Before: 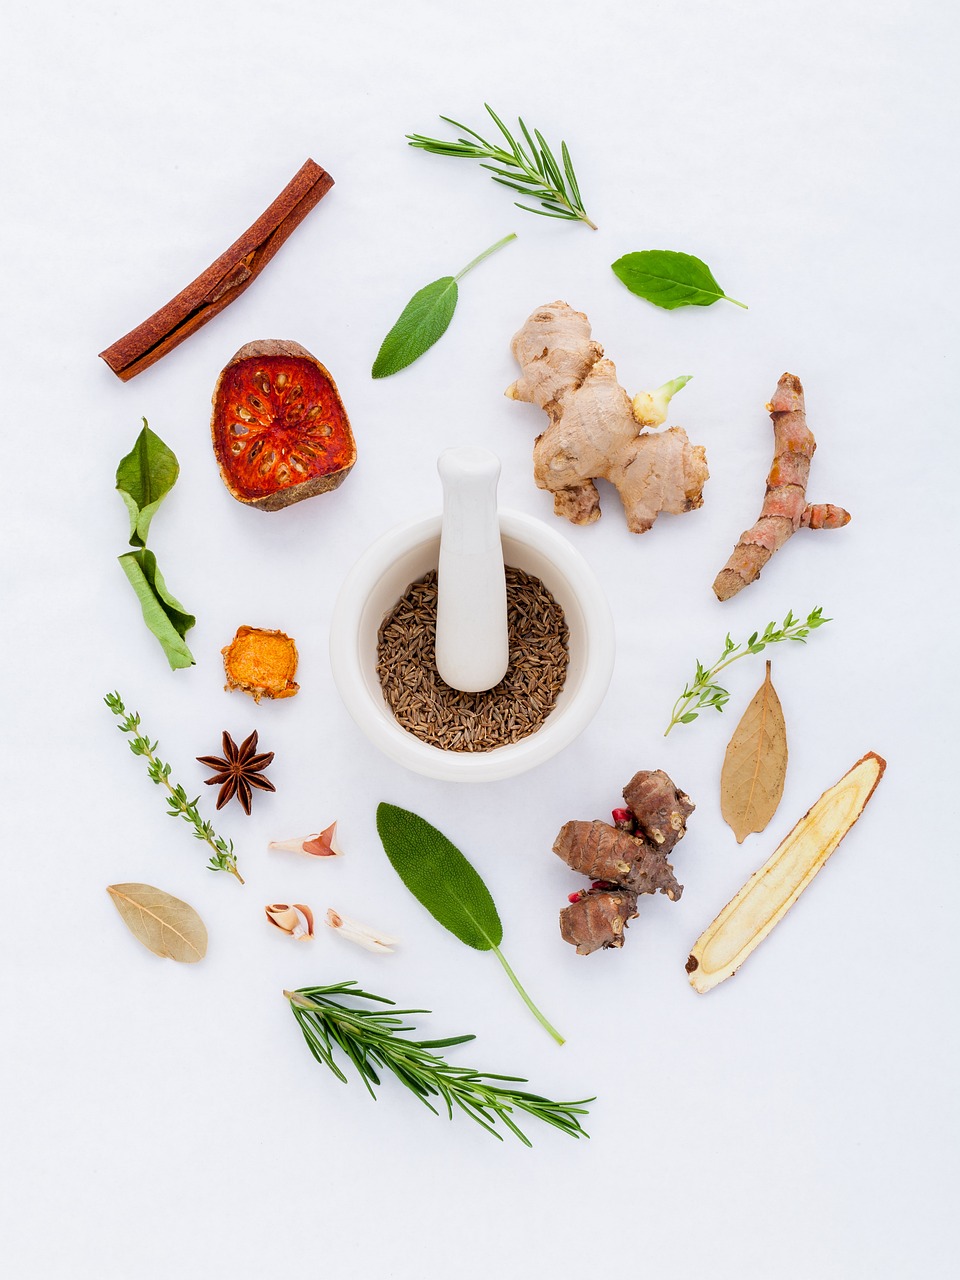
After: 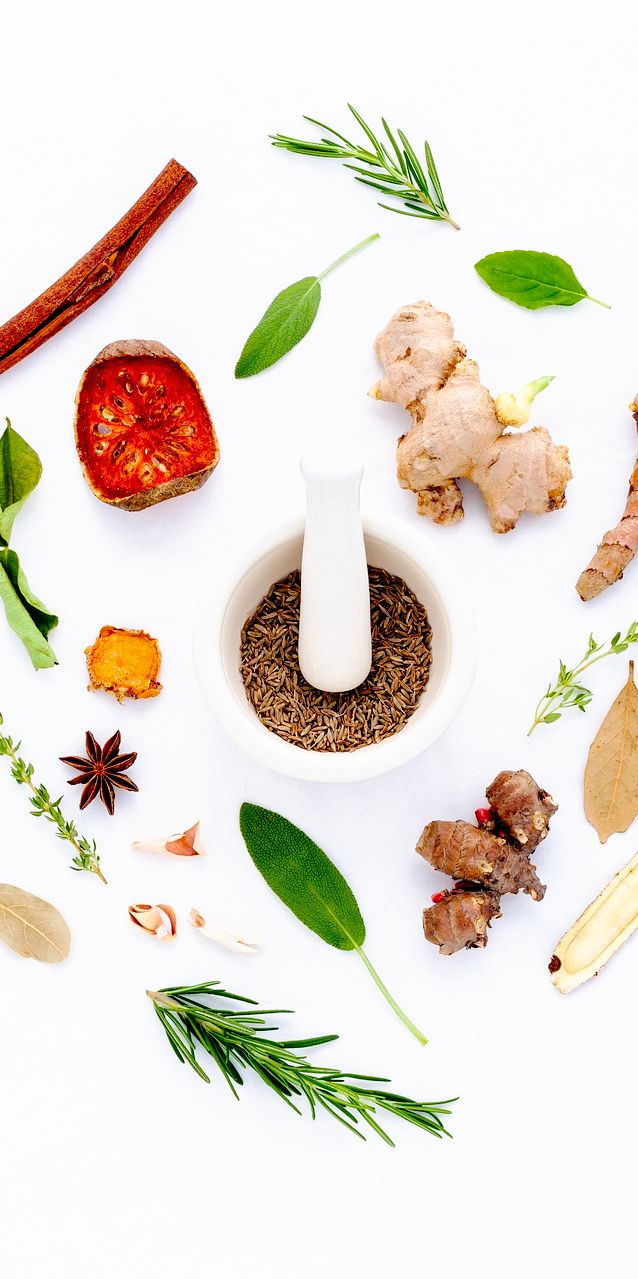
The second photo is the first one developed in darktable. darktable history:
tone curve: curves: ch0 [(0, 0) (0.003, 0) (0.011, 0.001) (0.025, 0.001) (0.044, 0.002) (0.069, 0.007) (0.1, 0.015) (0.136, 0.027) (0.177, 0.066) (0.224, 0.122) (0.277, 0.219) (0.335, 0.327) (0.399, 0.432) (0.468, 0.527) (0.543, 0.615) (0.623, 0.695) (0.709, 0.777) (0.801, 0.874) (0.898, 0.973) (1, 1)], preserve colors none
crop and rotate: left 14.338%, right 19.11%
